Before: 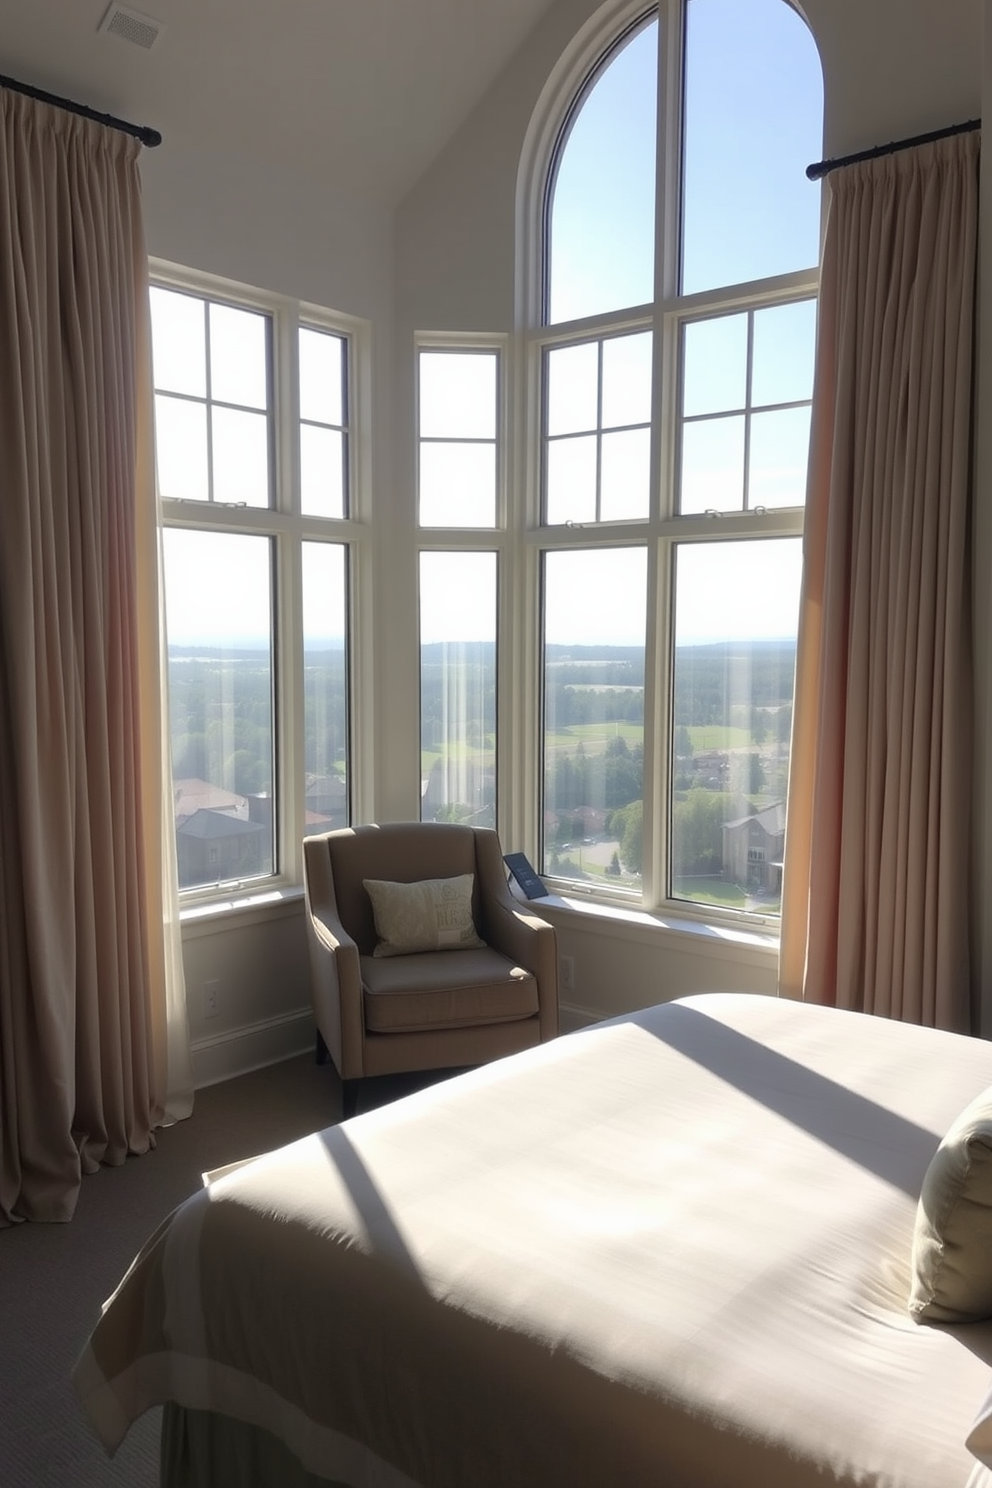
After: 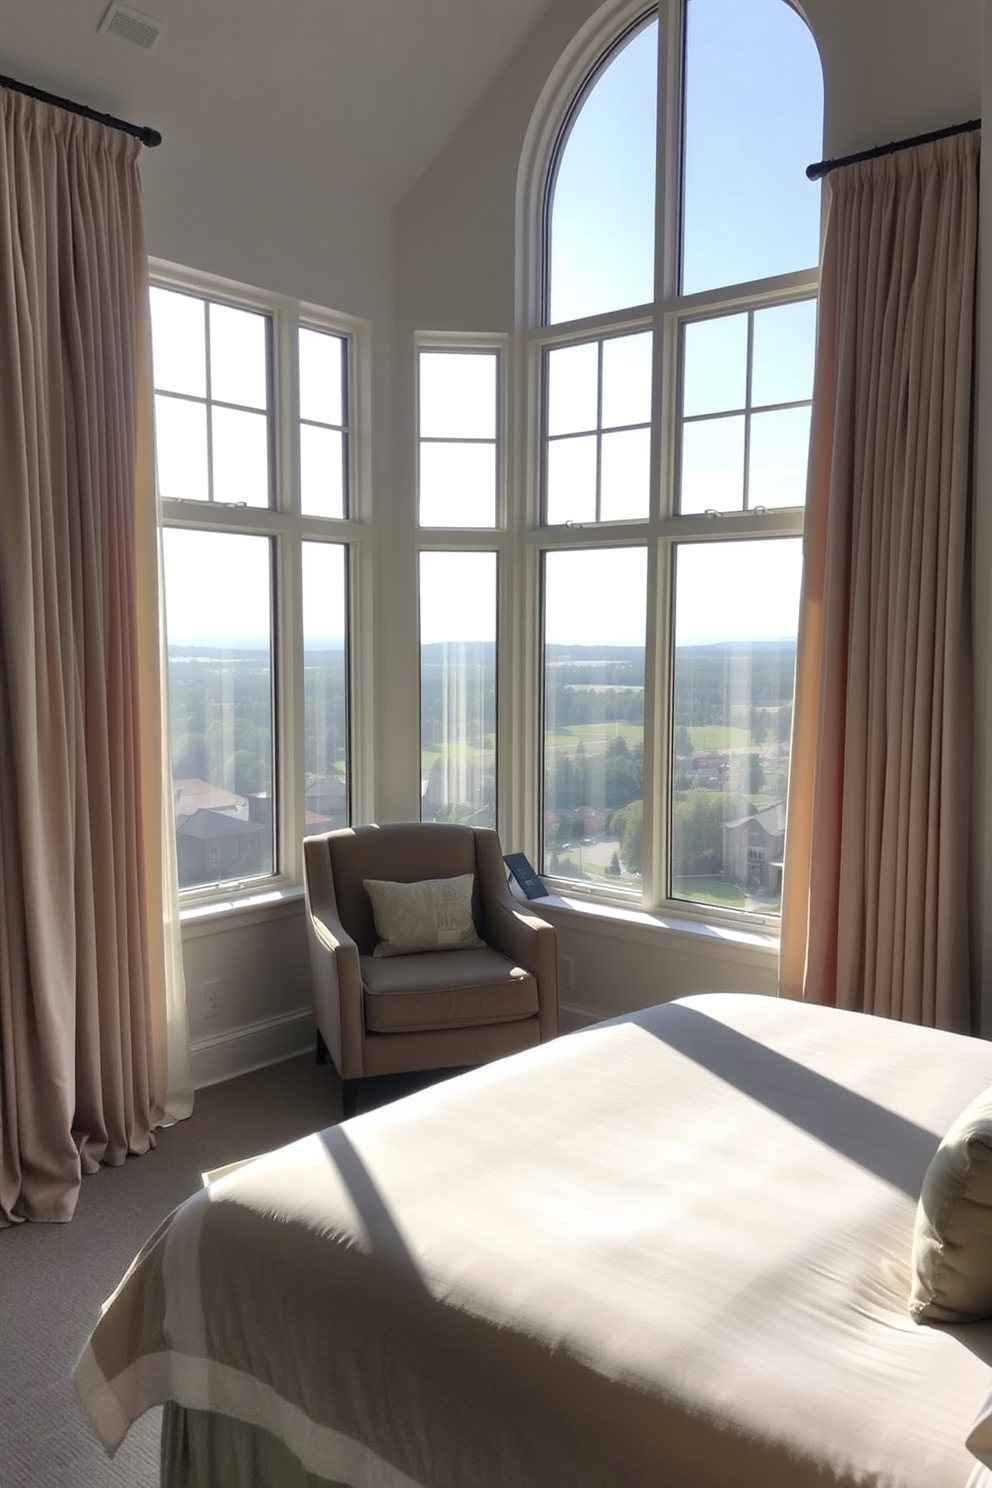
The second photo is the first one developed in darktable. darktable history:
contrast equalizer: octaves 7, y [[0.6 ×6], [0.55 ×6], [0 ×6], [0 ×6], [0 ×6]], mix 0.15
rgb curve: mode RGB, independent channels
shadows and highlights: shadows 75, highlights -25, soften with gaussian
